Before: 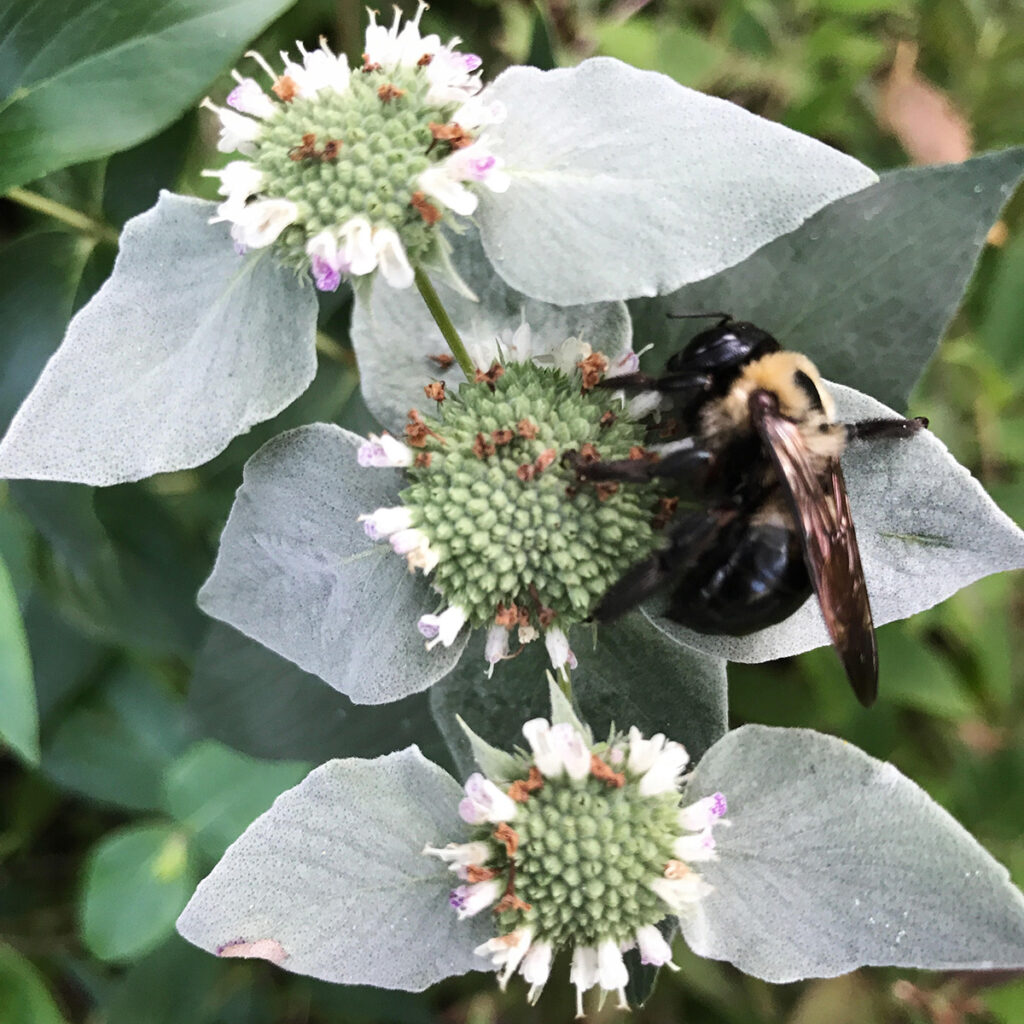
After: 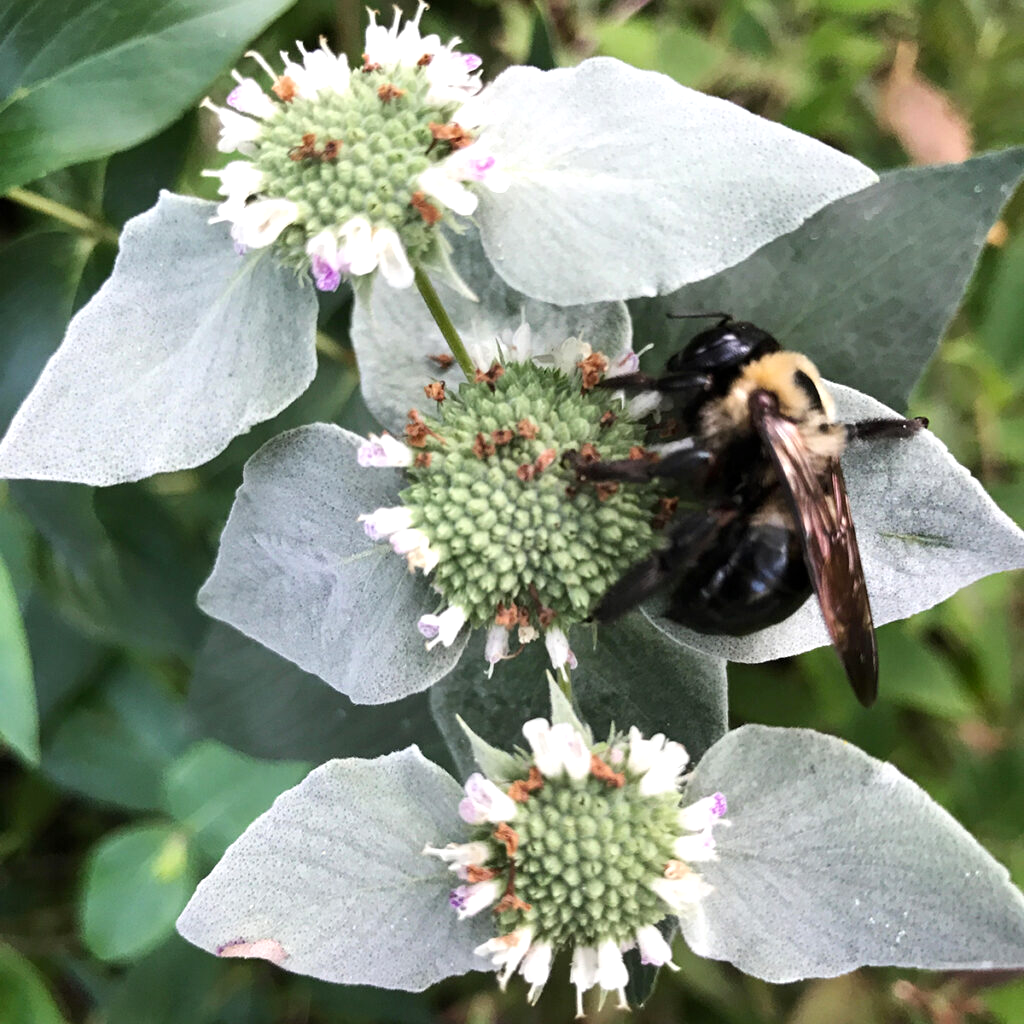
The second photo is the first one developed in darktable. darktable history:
color balance rgb: perceptual saturation grading › global saturation 3.7%, global vibrance 5.56%, contrast 3.24%
exposure: black level correction 0.001, exposure 0.14 EV, compensate highlight preservation false
